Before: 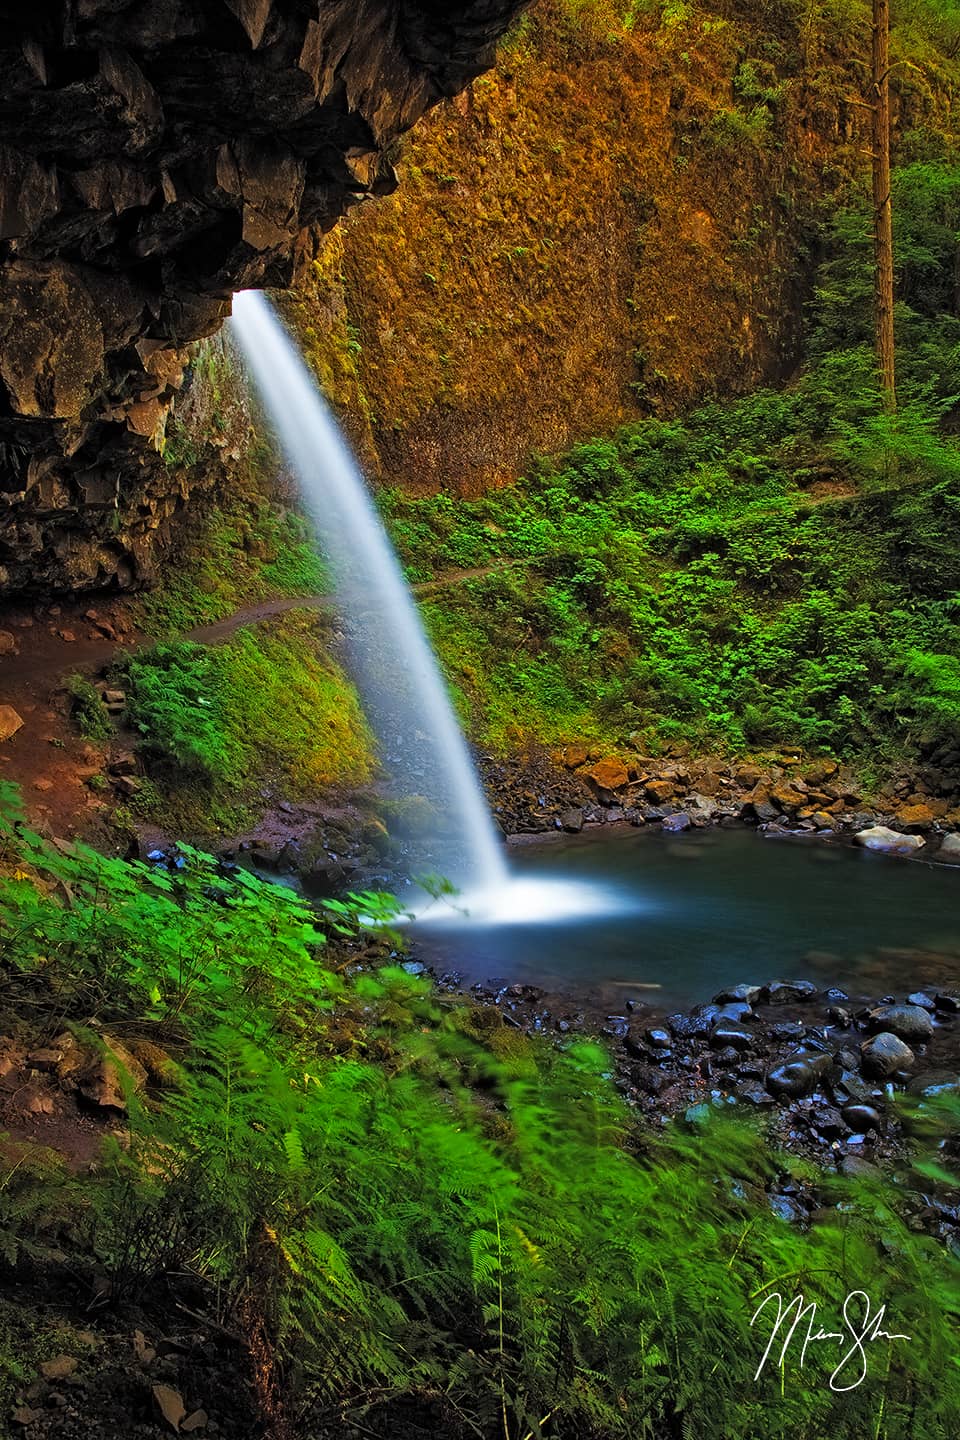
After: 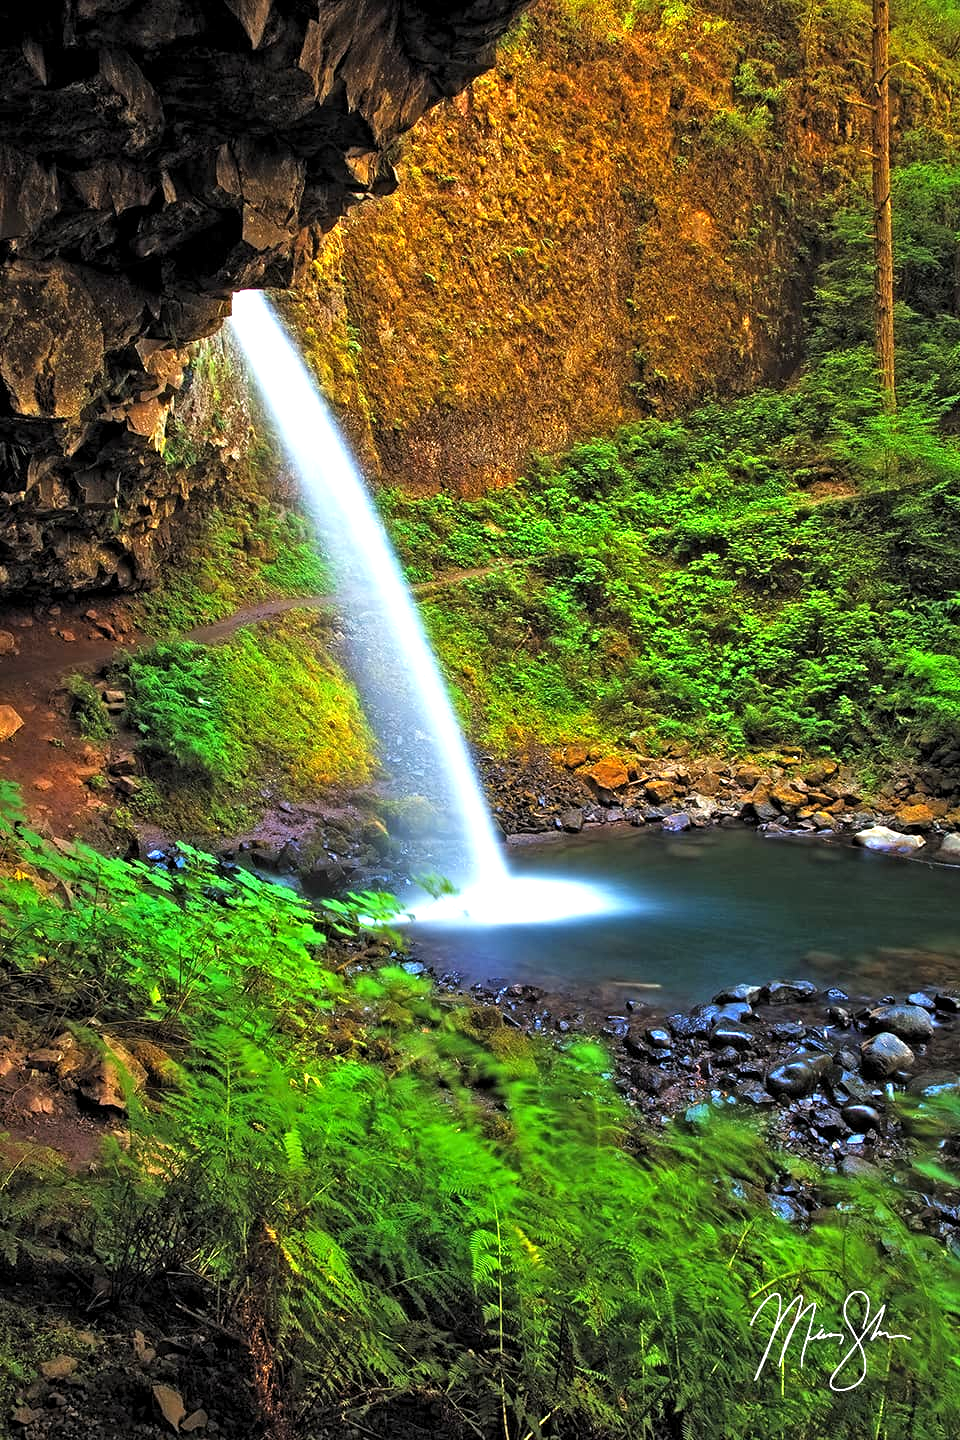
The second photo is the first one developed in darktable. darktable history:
exposure: black level correction 0, exposure 1.105 EV, compensate highlight preservation false
levels: levels [0.026, 0.507, 0.987]
